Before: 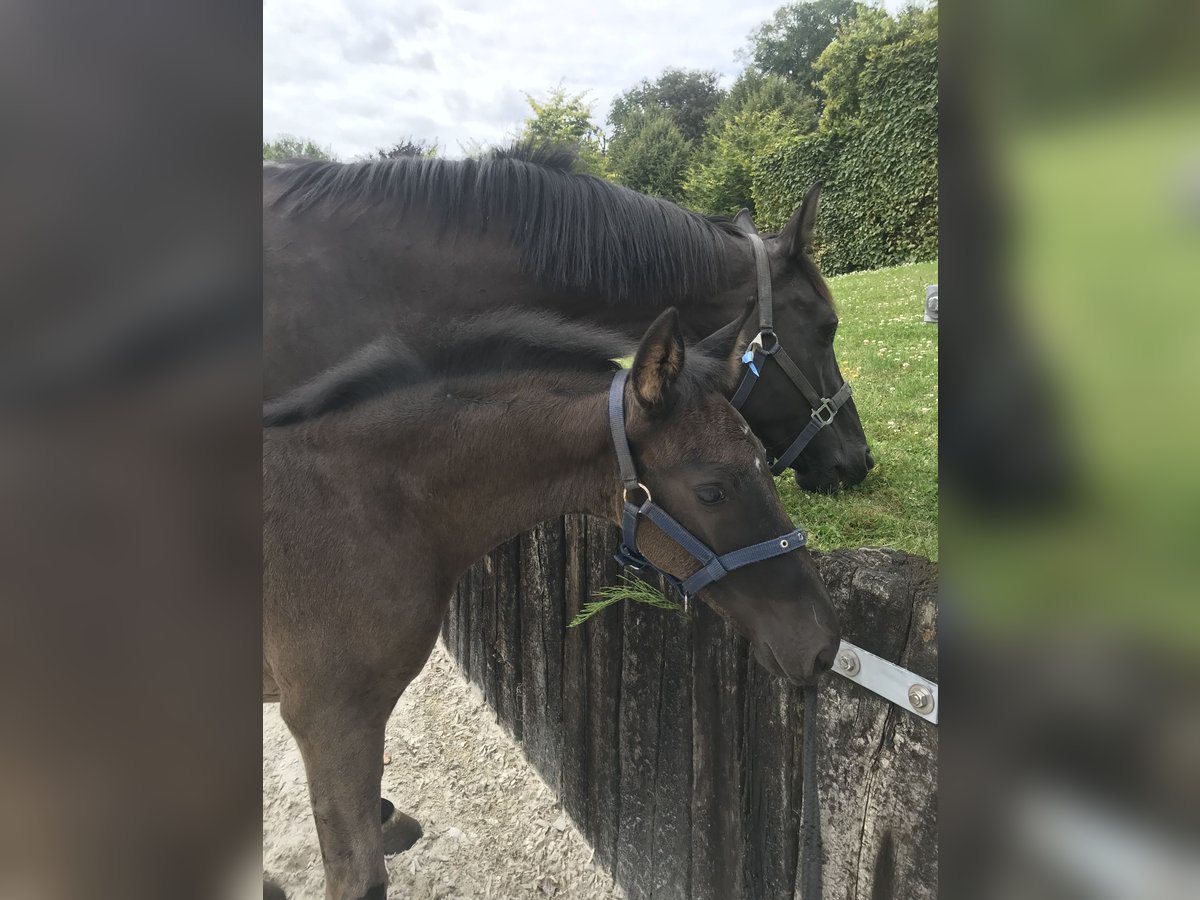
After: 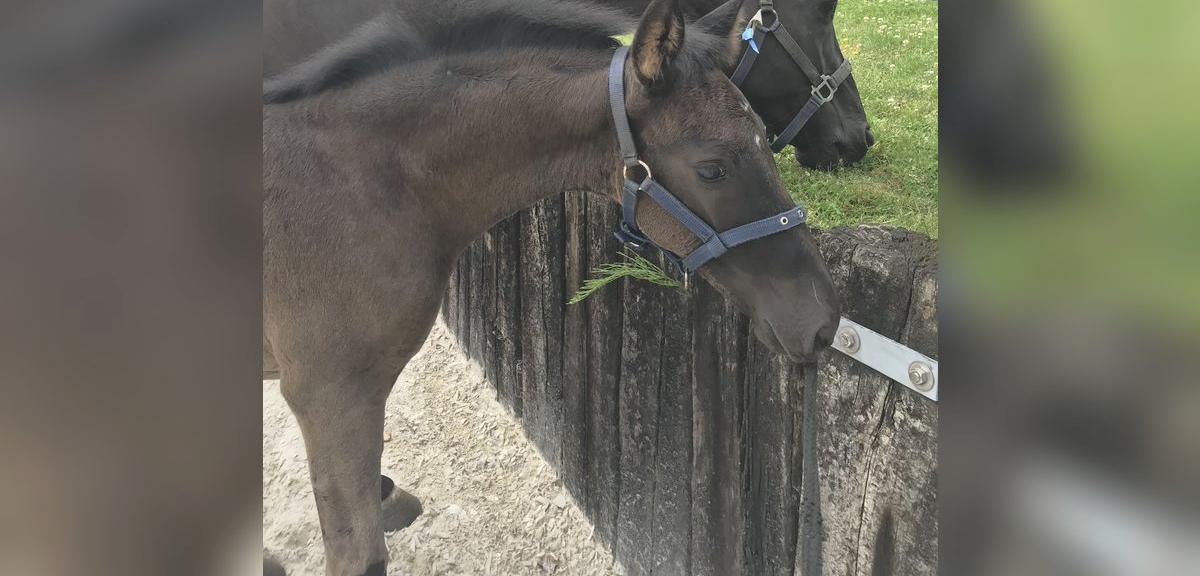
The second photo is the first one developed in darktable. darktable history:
crop and rotate: top 35.915%
tone curve: curves: ch0 [(0, 0) (0.003, 0.132) (0.011, 0.13) (0.025, 0.134) (0.044, 0.138) (0.069, 0.154) (0.1, 0.17) (0.136, 0.198) (0.177, 0.25) (0.224, 0.308) (0.277, 0.371) (0.335, 0.432) (0.399, 0.491) (0.468, 0.55) (0.543, 0.612) (0.623, 0.679) (0.709, 0.766) (0.801, 0.842) (0.898, 0.912) (1, 1)], color space Lab, independent channels, preserve colors none
